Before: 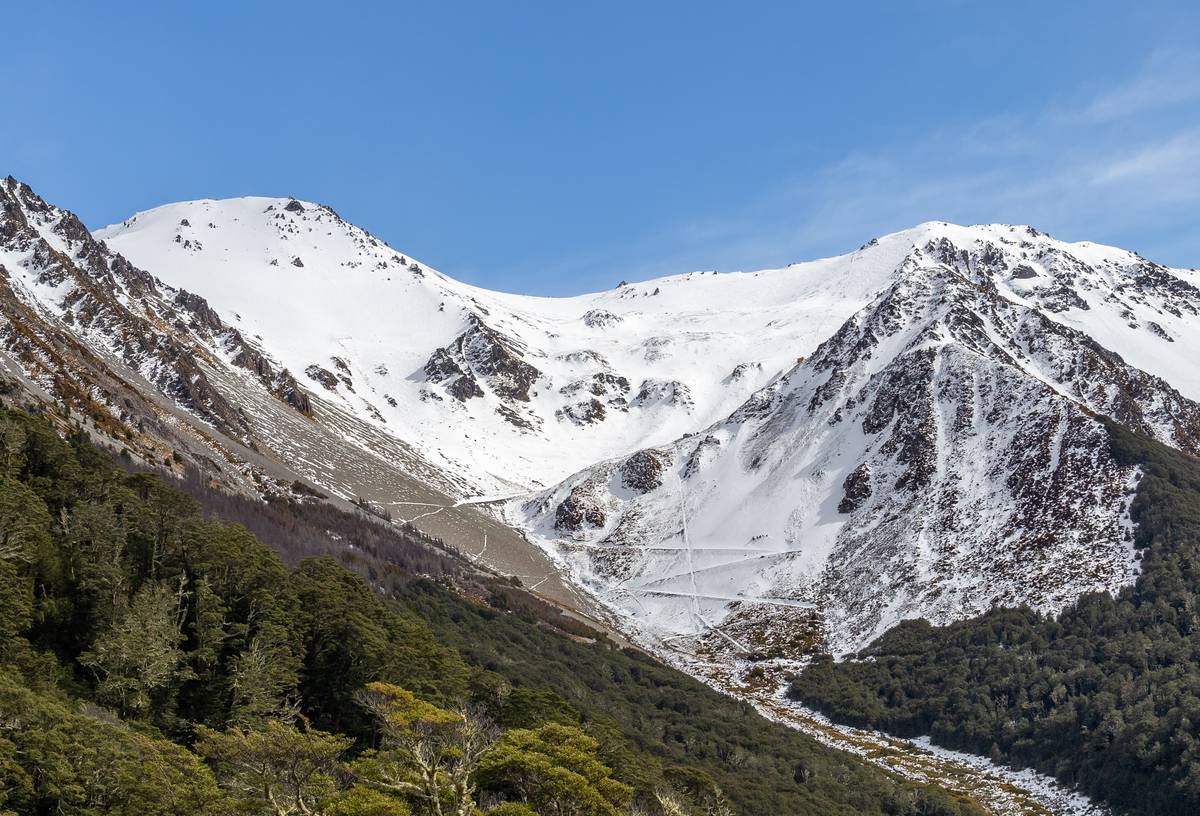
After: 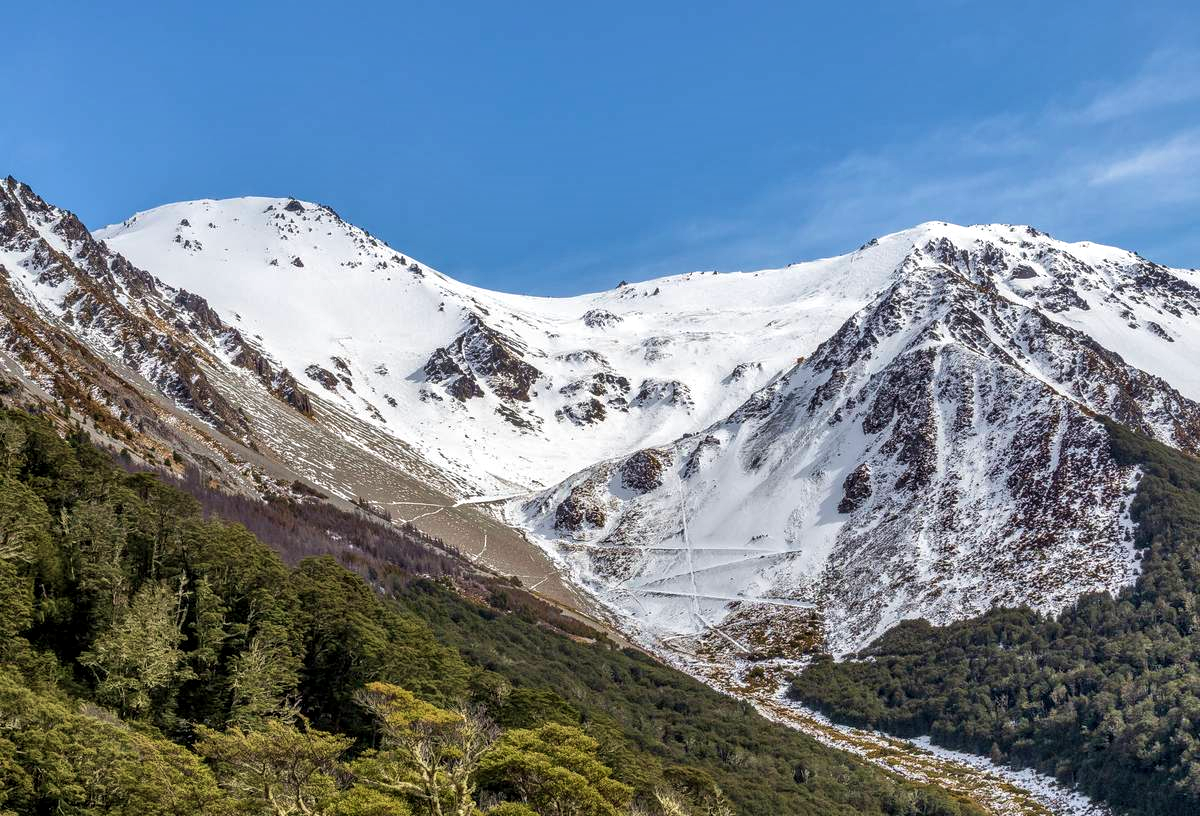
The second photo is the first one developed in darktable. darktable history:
shadows and highlights: soften with gaussian
velvia: strength 36.57%
local contrast: on, module defaults
